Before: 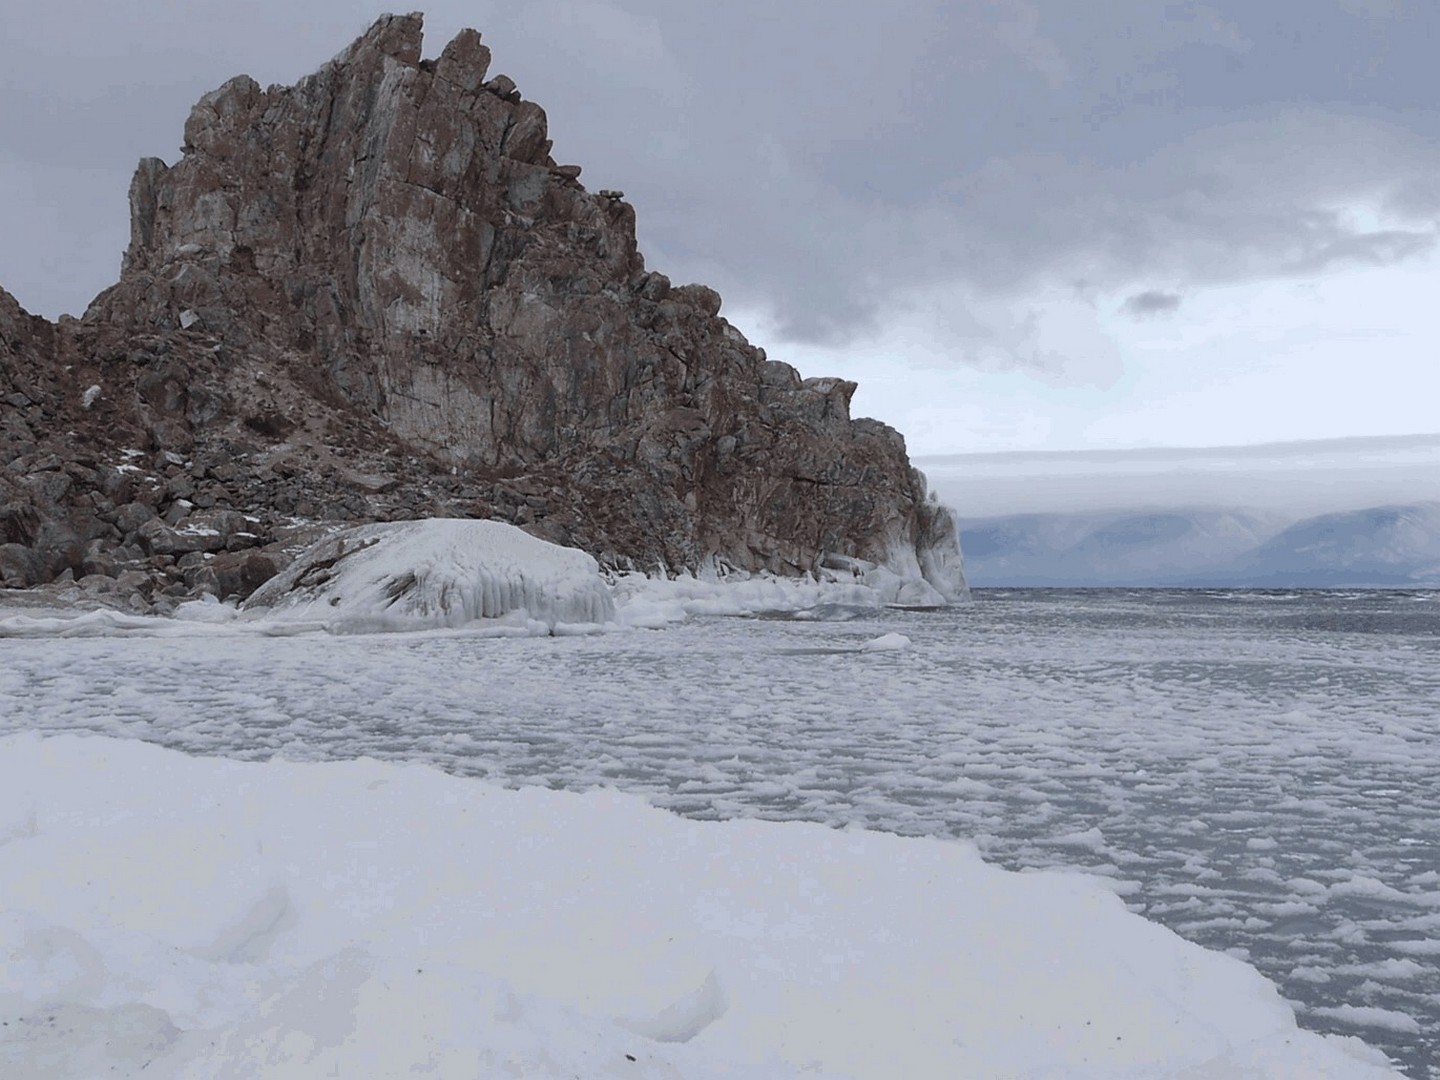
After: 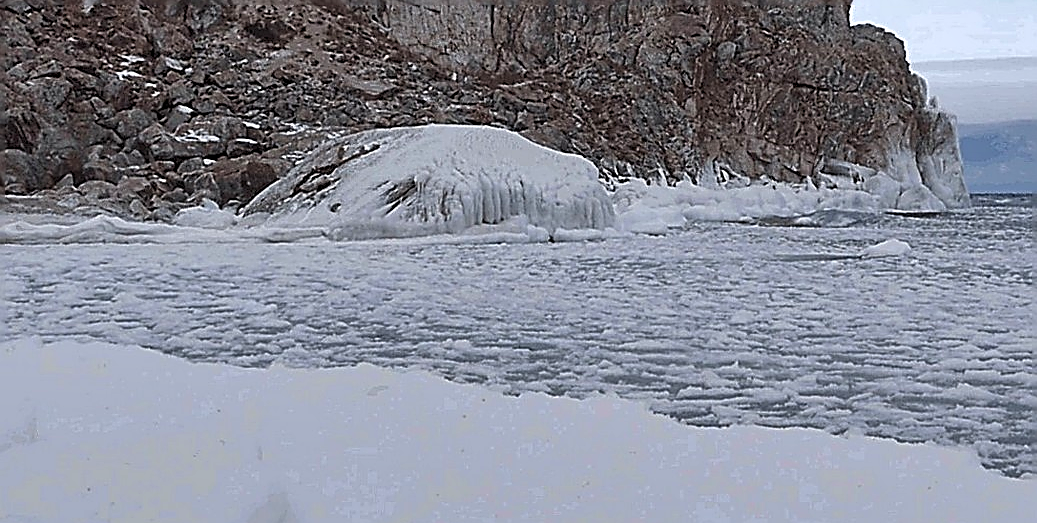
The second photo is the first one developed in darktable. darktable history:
shadows and highlights: shadows color adjustment 97.66%, soften with gaussian
sharpen: amount 2
crop: top 36.498%, right 27.964%, bottom 14.995%
color balance rgb: perceptual saturation grading › global saturation 20%, global vibrance 20%
